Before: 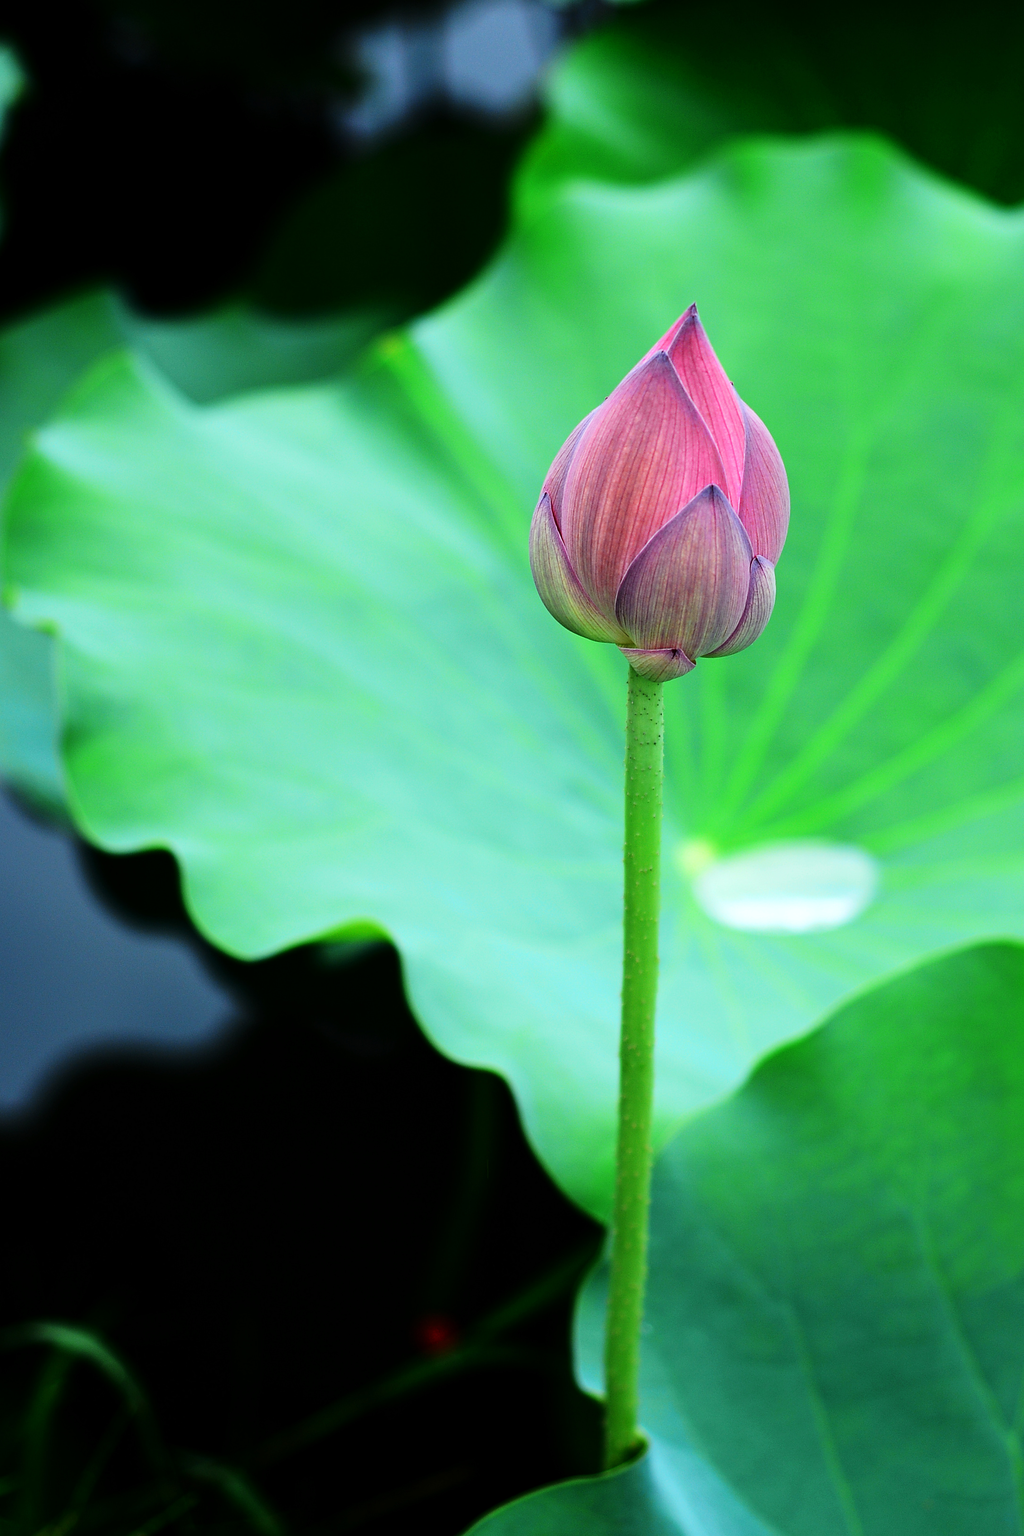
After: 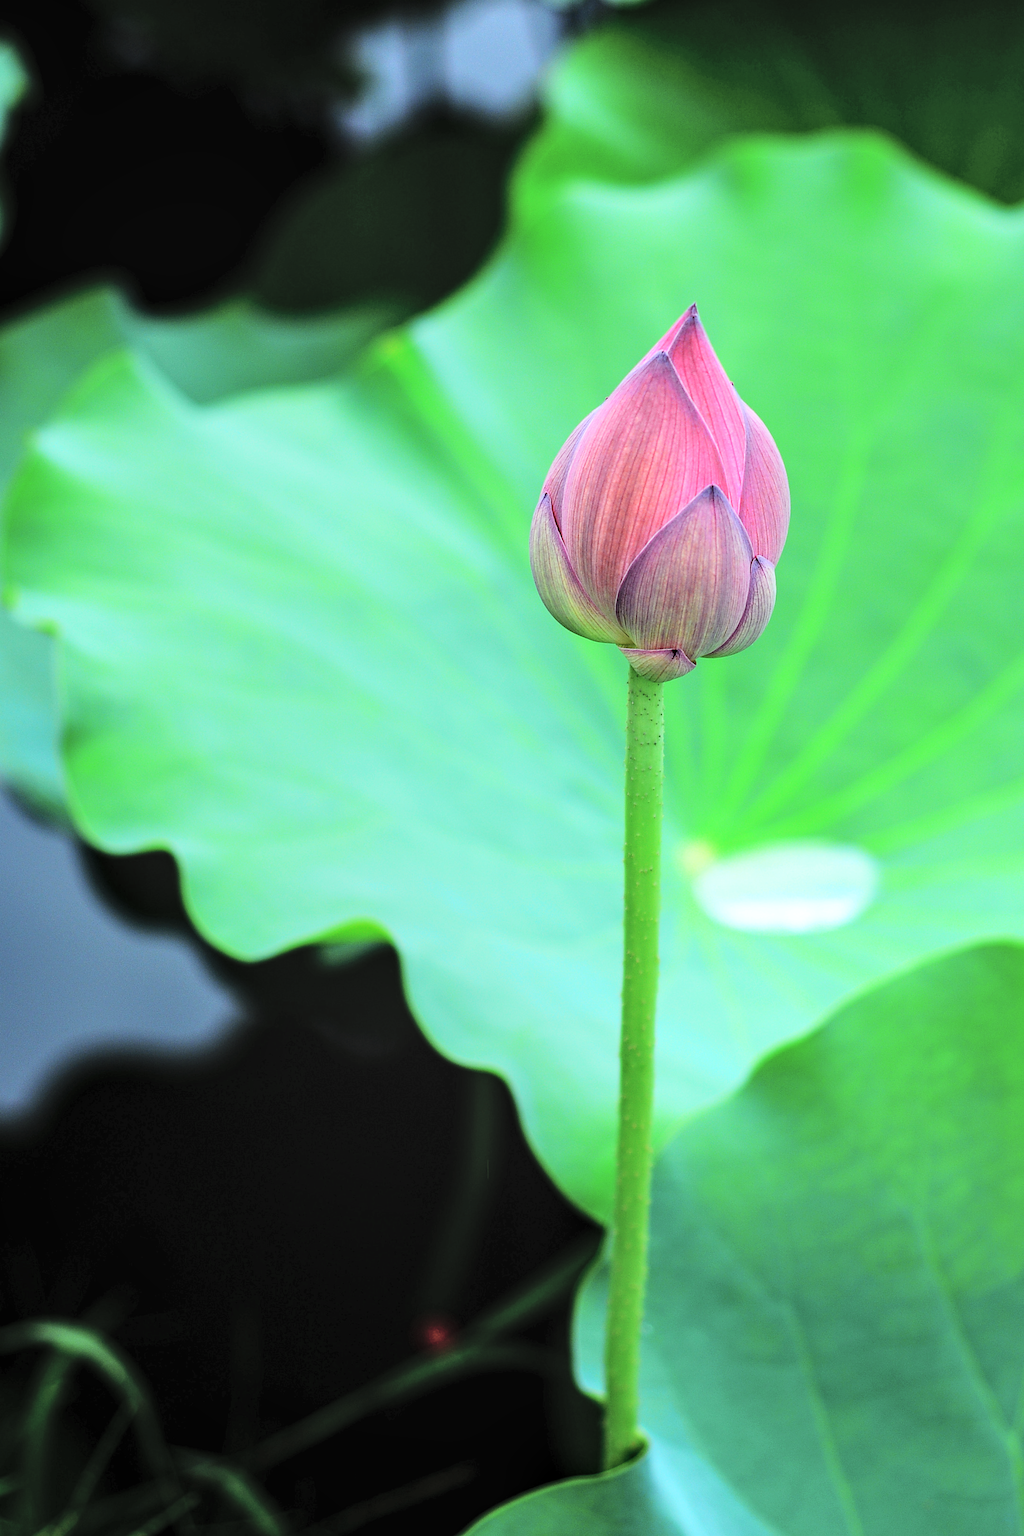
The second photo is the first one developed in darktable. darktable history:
global tonemap: drago (0.7, 100)
local contrast: on, module defaults
